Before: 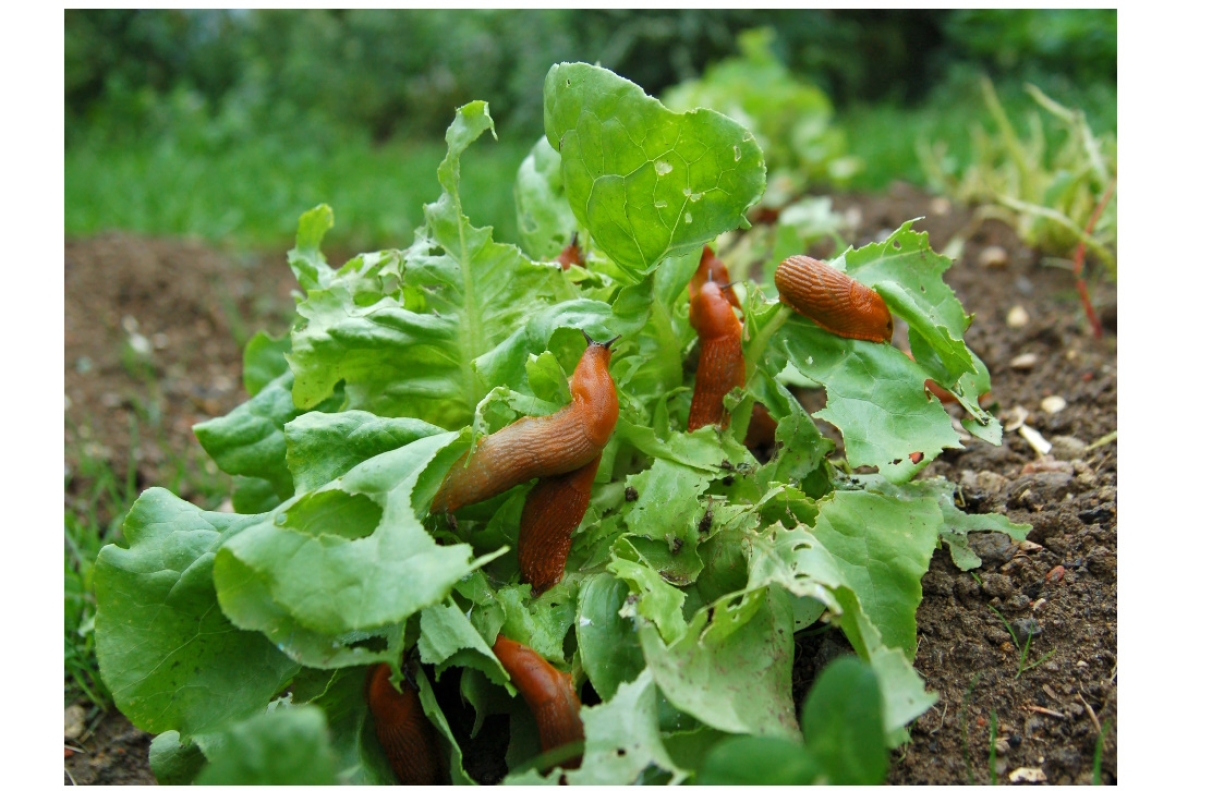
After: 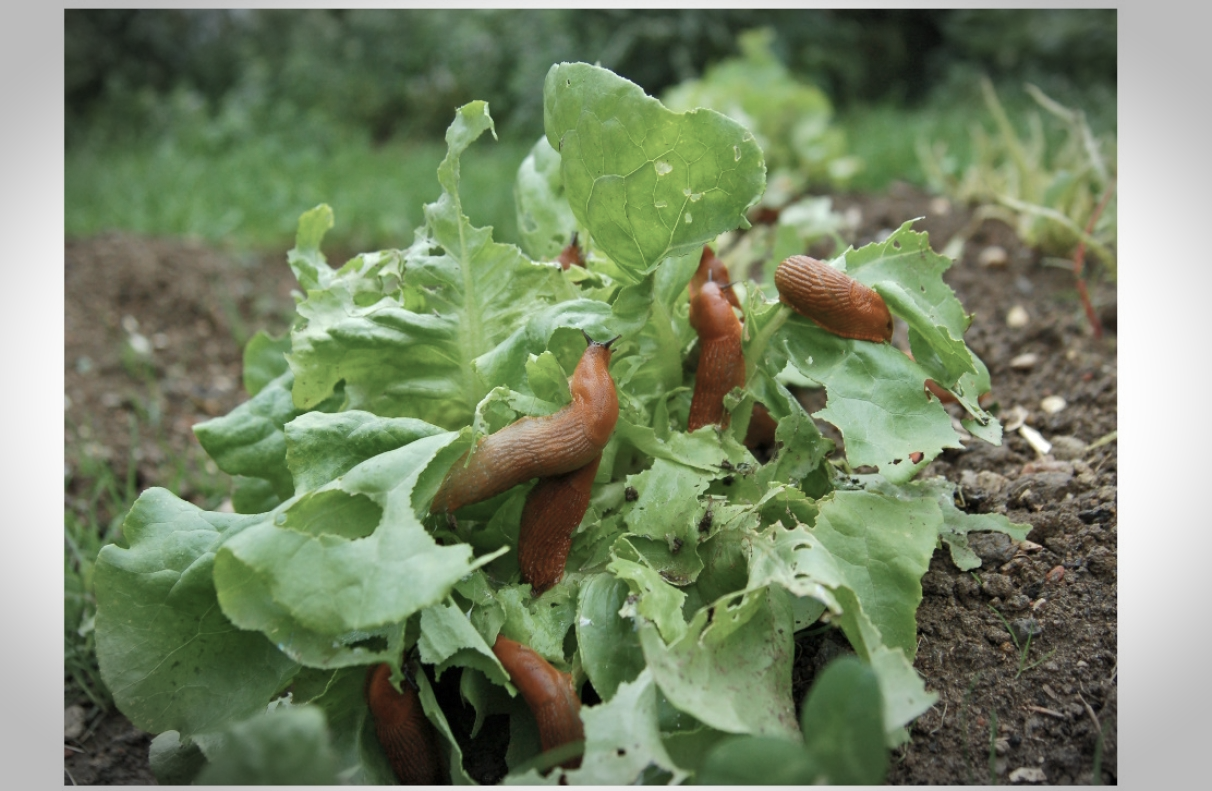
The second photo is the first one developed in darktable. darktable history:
vignetting: automatic ratio true, dithering 16-bit output
contrast brightness saturation: contrast 0.103, saturation -0.379
shadows and highlights: highlights color adjustment 42.55%
